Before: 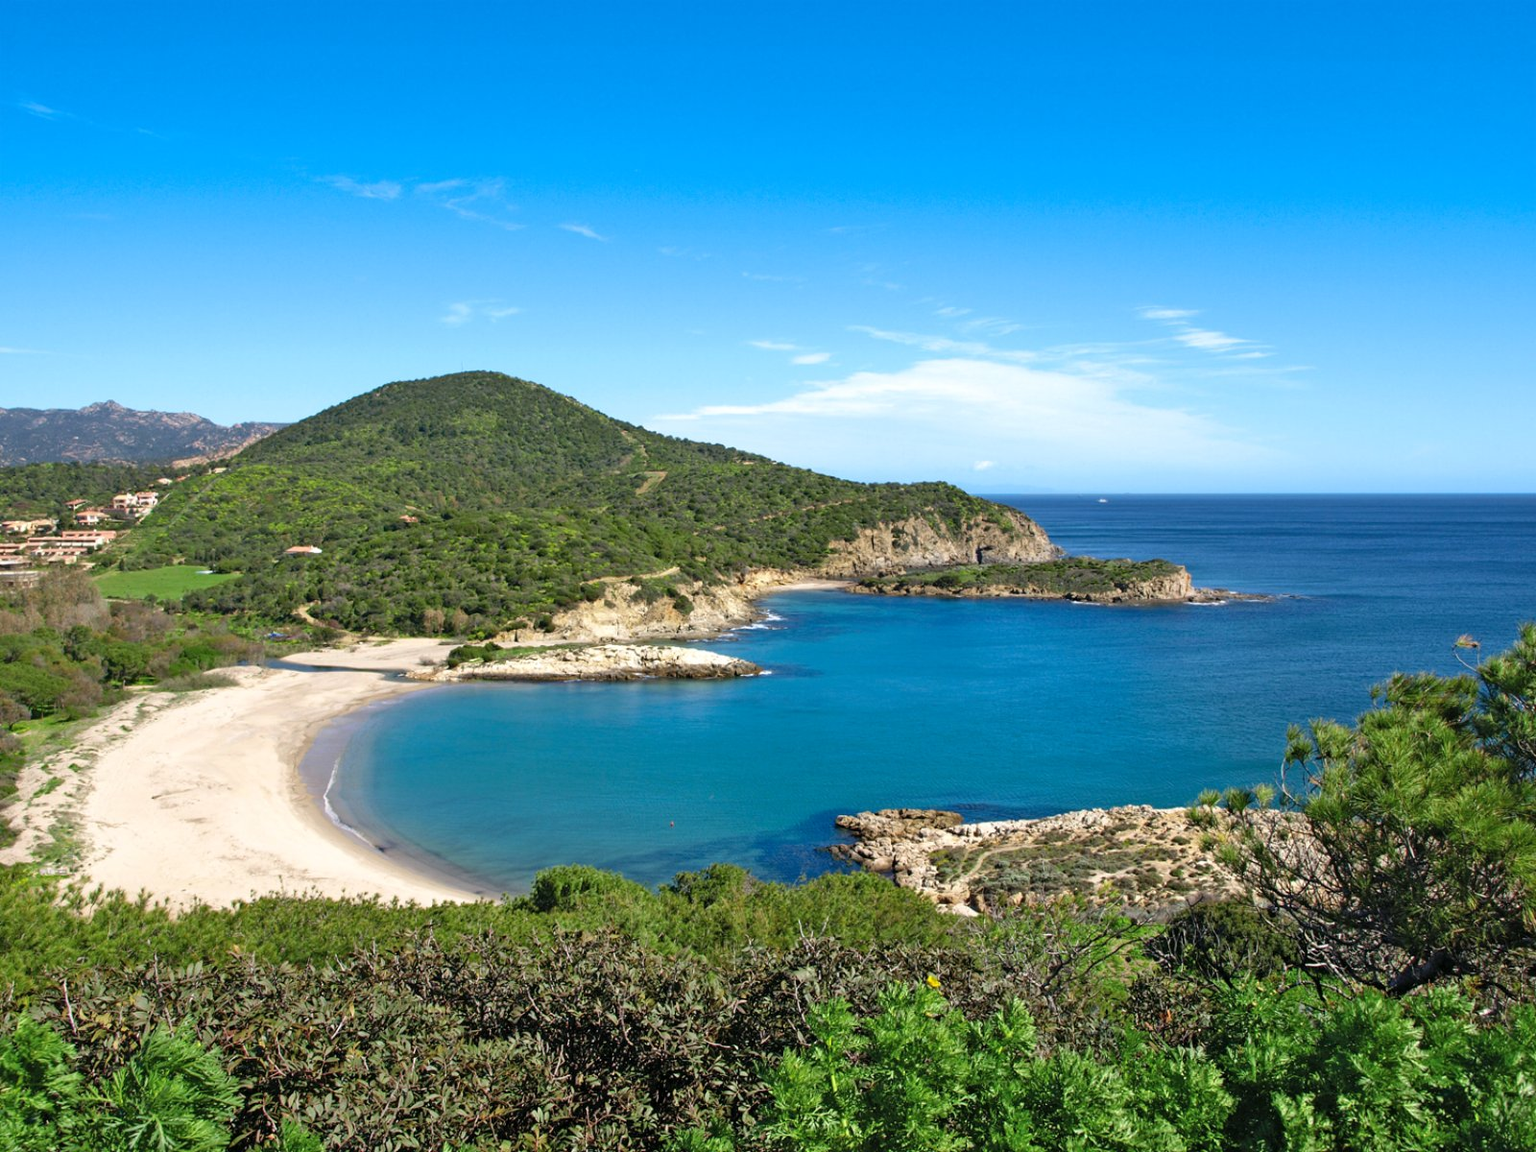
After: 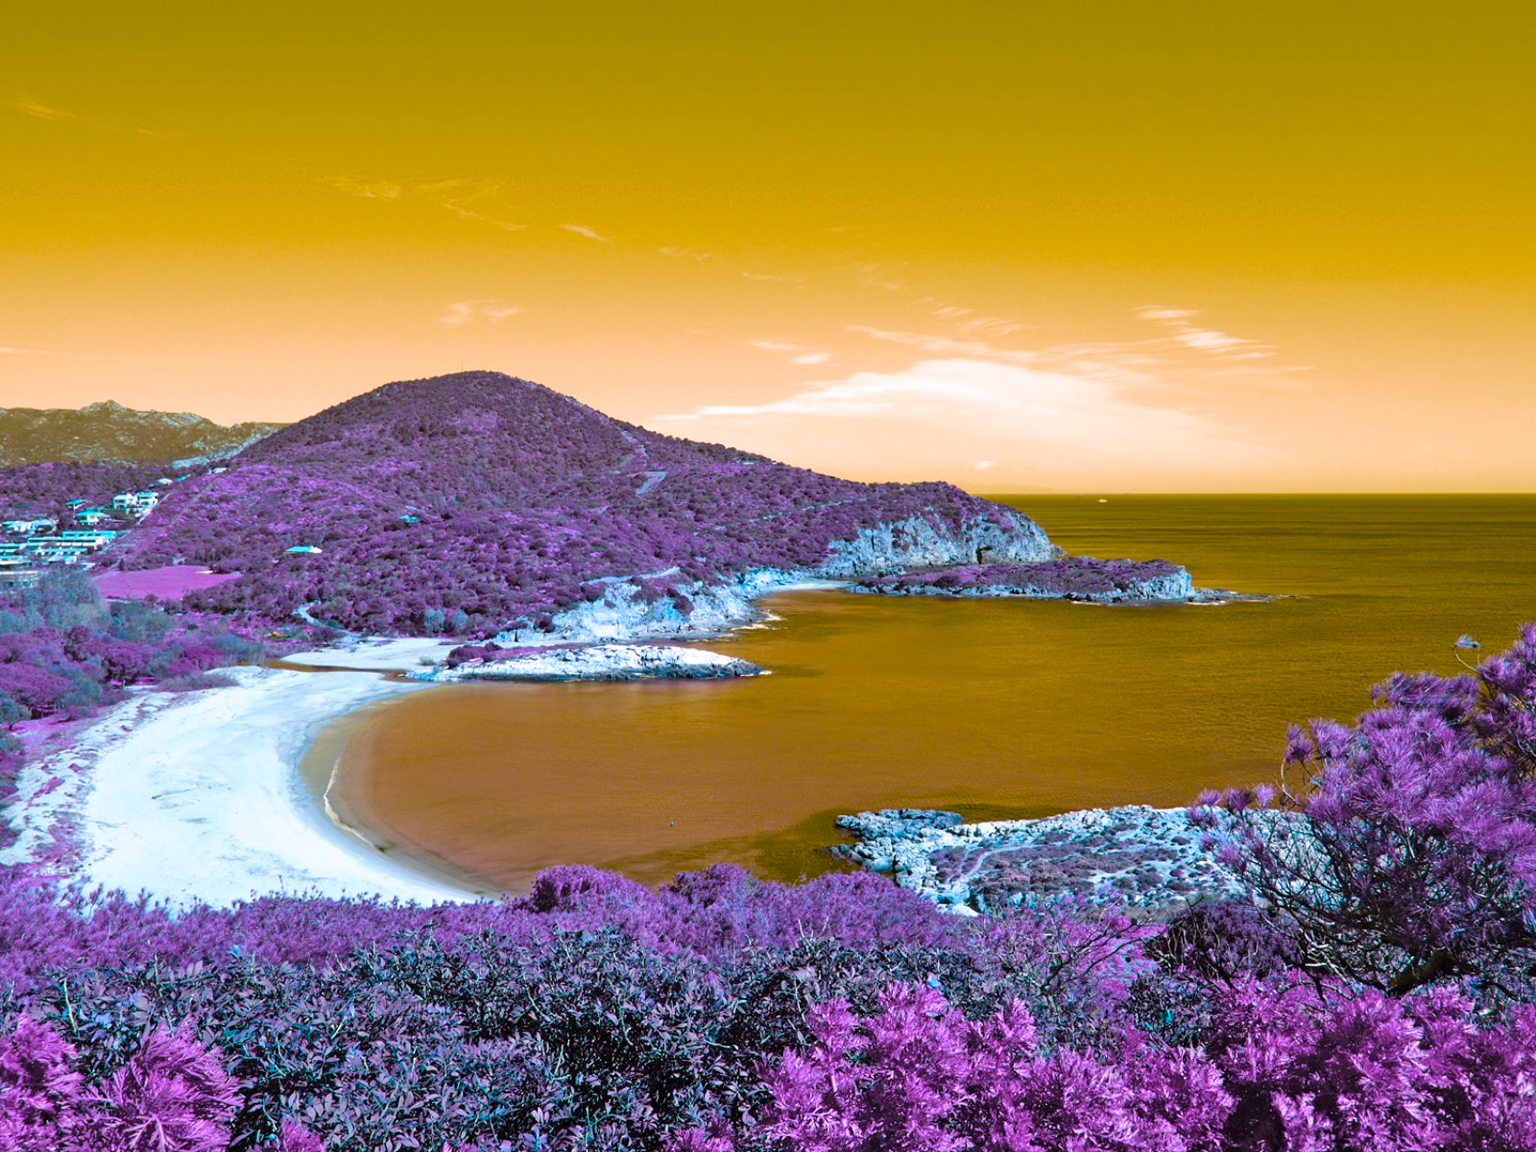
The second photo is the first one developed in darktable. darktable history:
color balance rgb: hue shift 180°, global vibrance 50%, contrast 0.32%
exposure: exposure 0 EV
